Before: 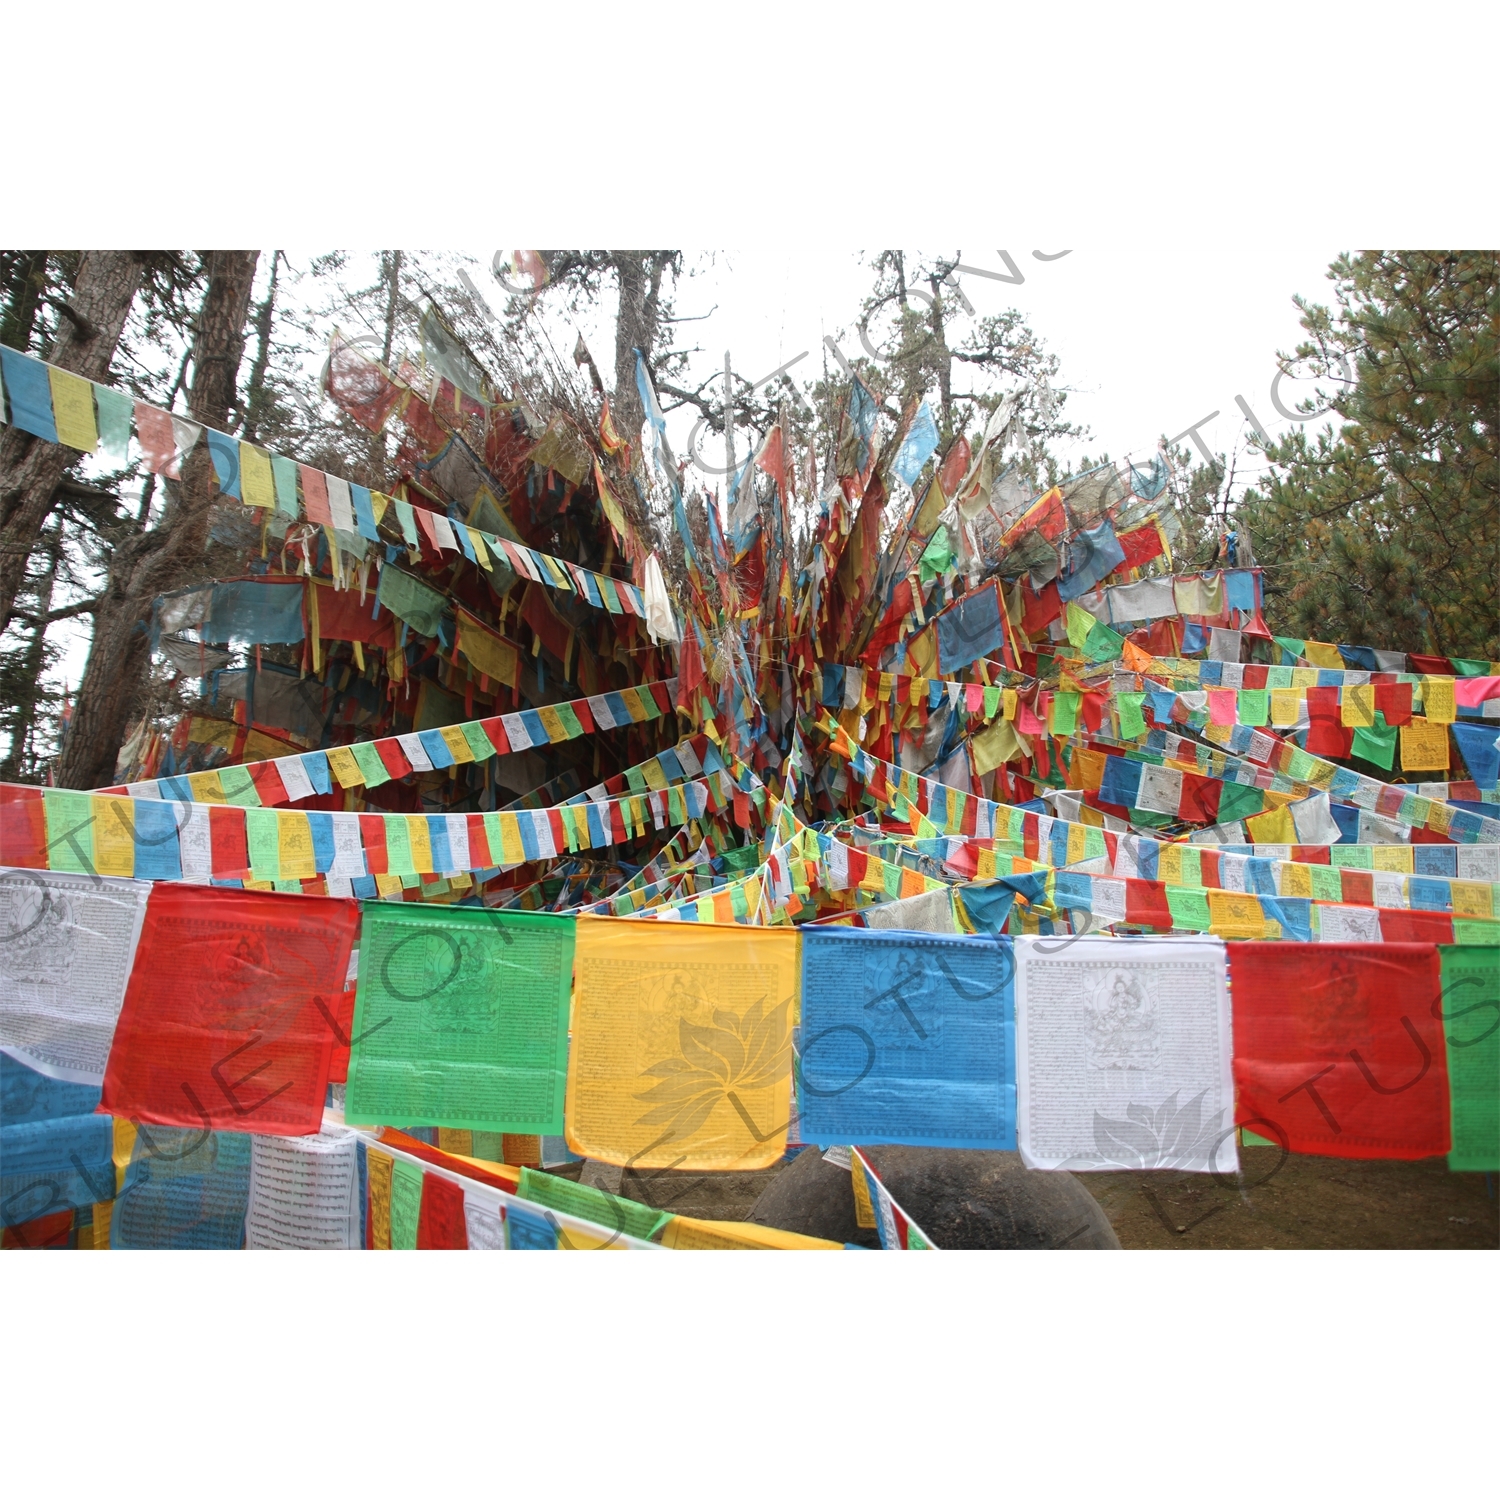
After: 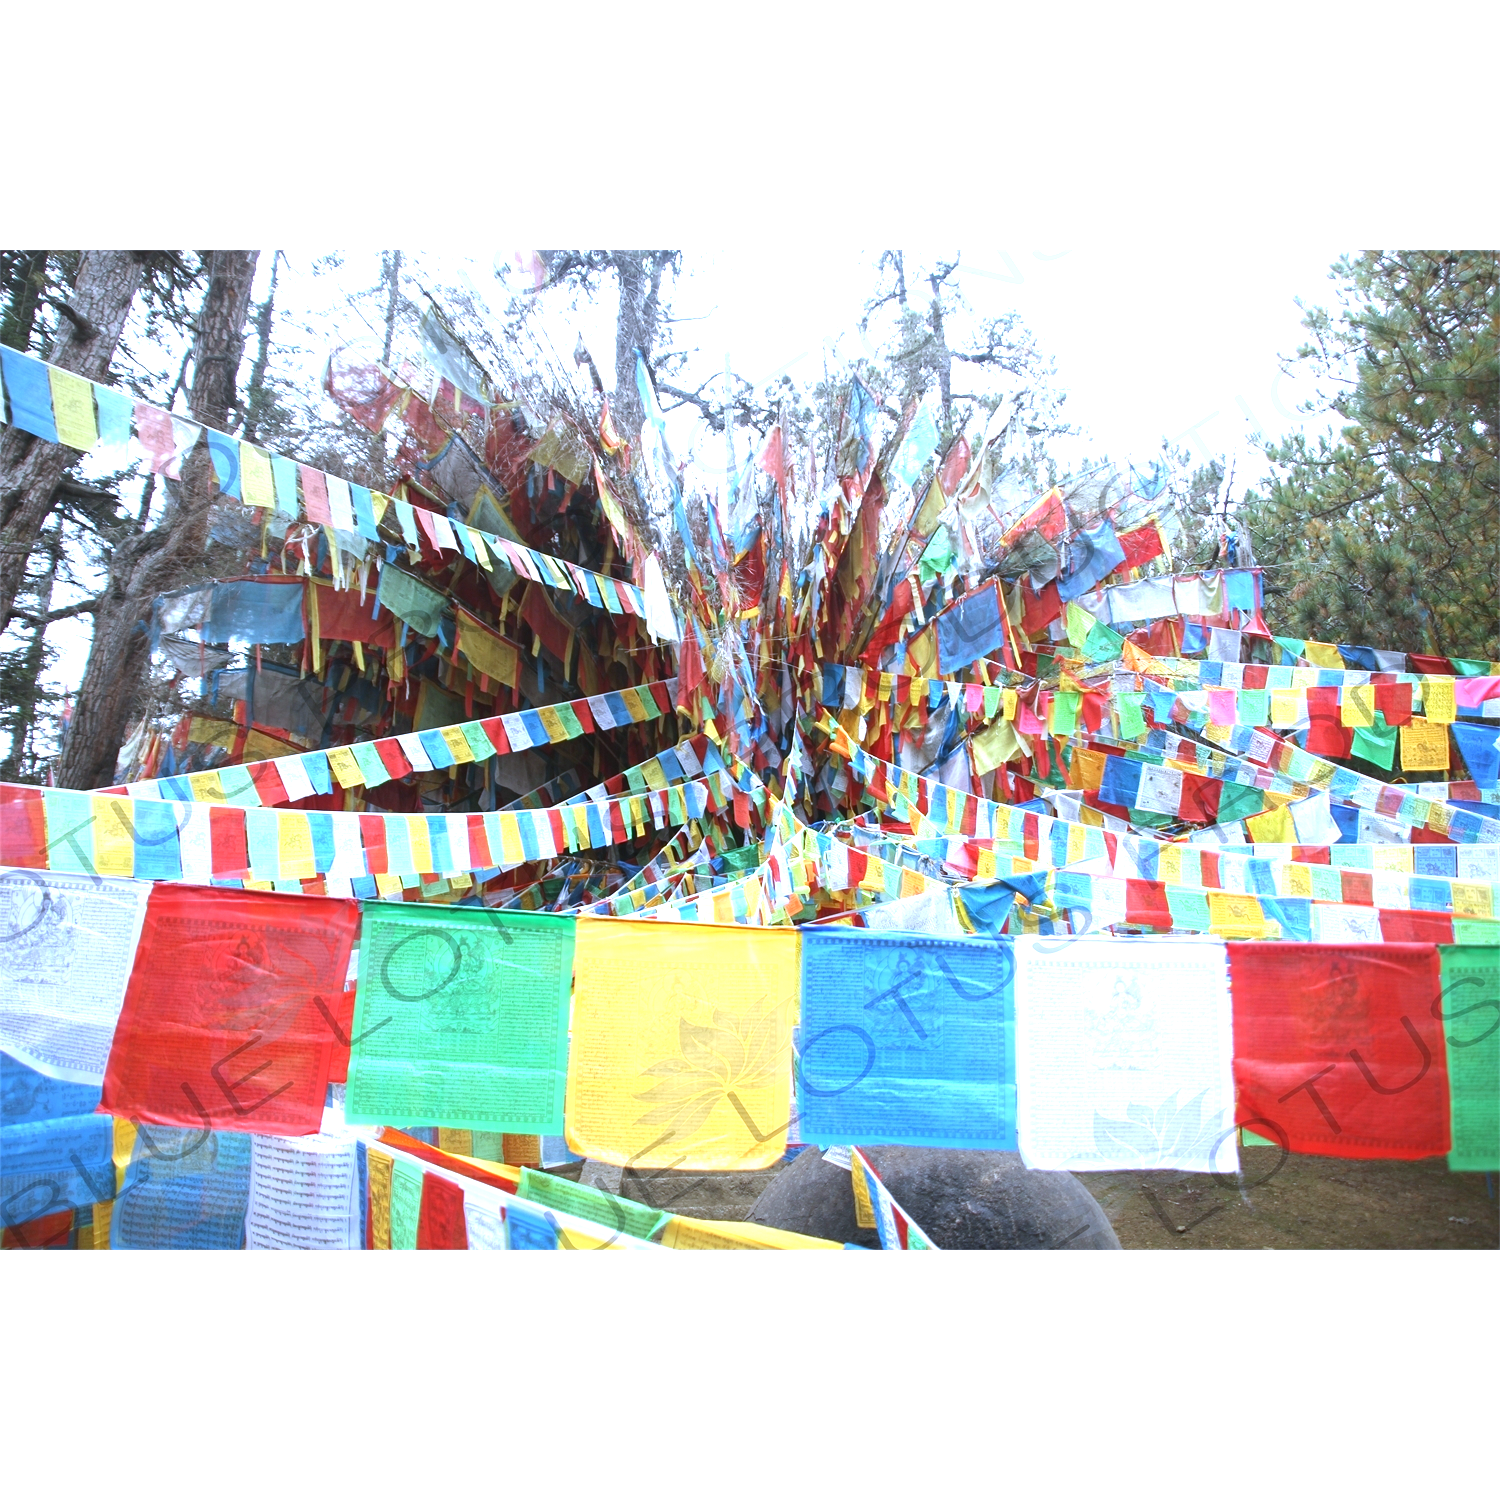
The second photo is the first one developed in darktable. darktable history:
white balance: red 0.871, blue 1.249
exposure: black level correction 0, exposure 1.2 EV, compensate exposure bias true, compensate highlight preservation false
